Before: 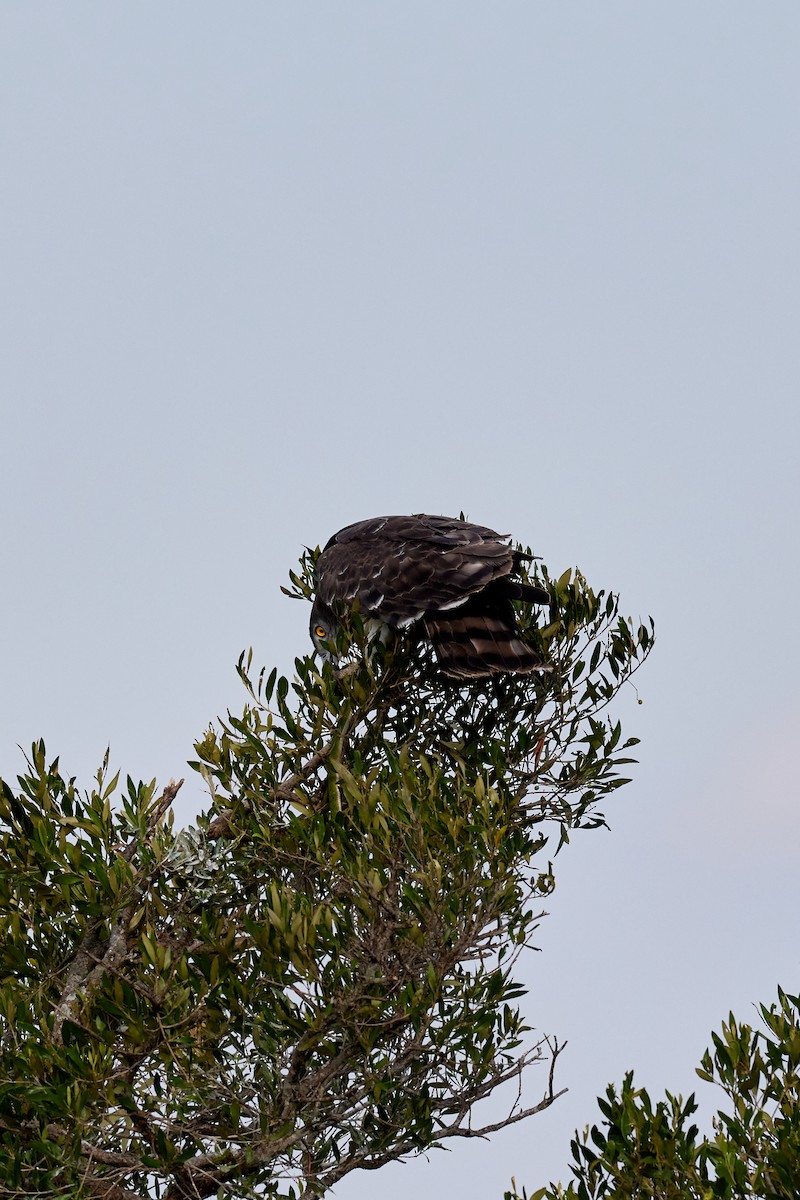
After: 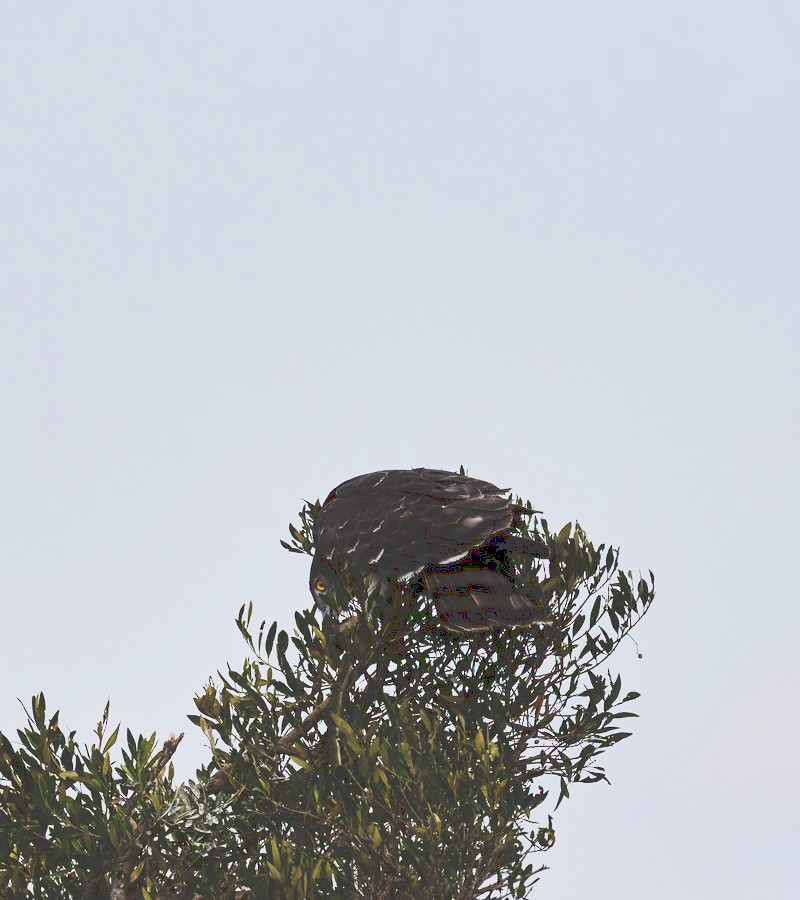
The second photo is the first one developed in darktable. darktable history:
tone curve: curves: ch0 [(0, 0) (0.003, 0.24) (0.011, 0.24) (0.025, 0.24) (0.044, 0.244) (0.069, 0.244) (0.1, 0.252) (0.136, 0.264) (0.177, 0.274) (0.224, 0.284) (0.277, 0.313) (0.335, 0.361) (0.399, 0.415) (0.468, 0.498) (0.543, 0.595) (0.623, 0.695) (0.709, 0.793) (0.801, 0.883) (0.898, 0.942) (1, 1)], preserve colors none
crop: top 3.857%, bottom 21.132%
